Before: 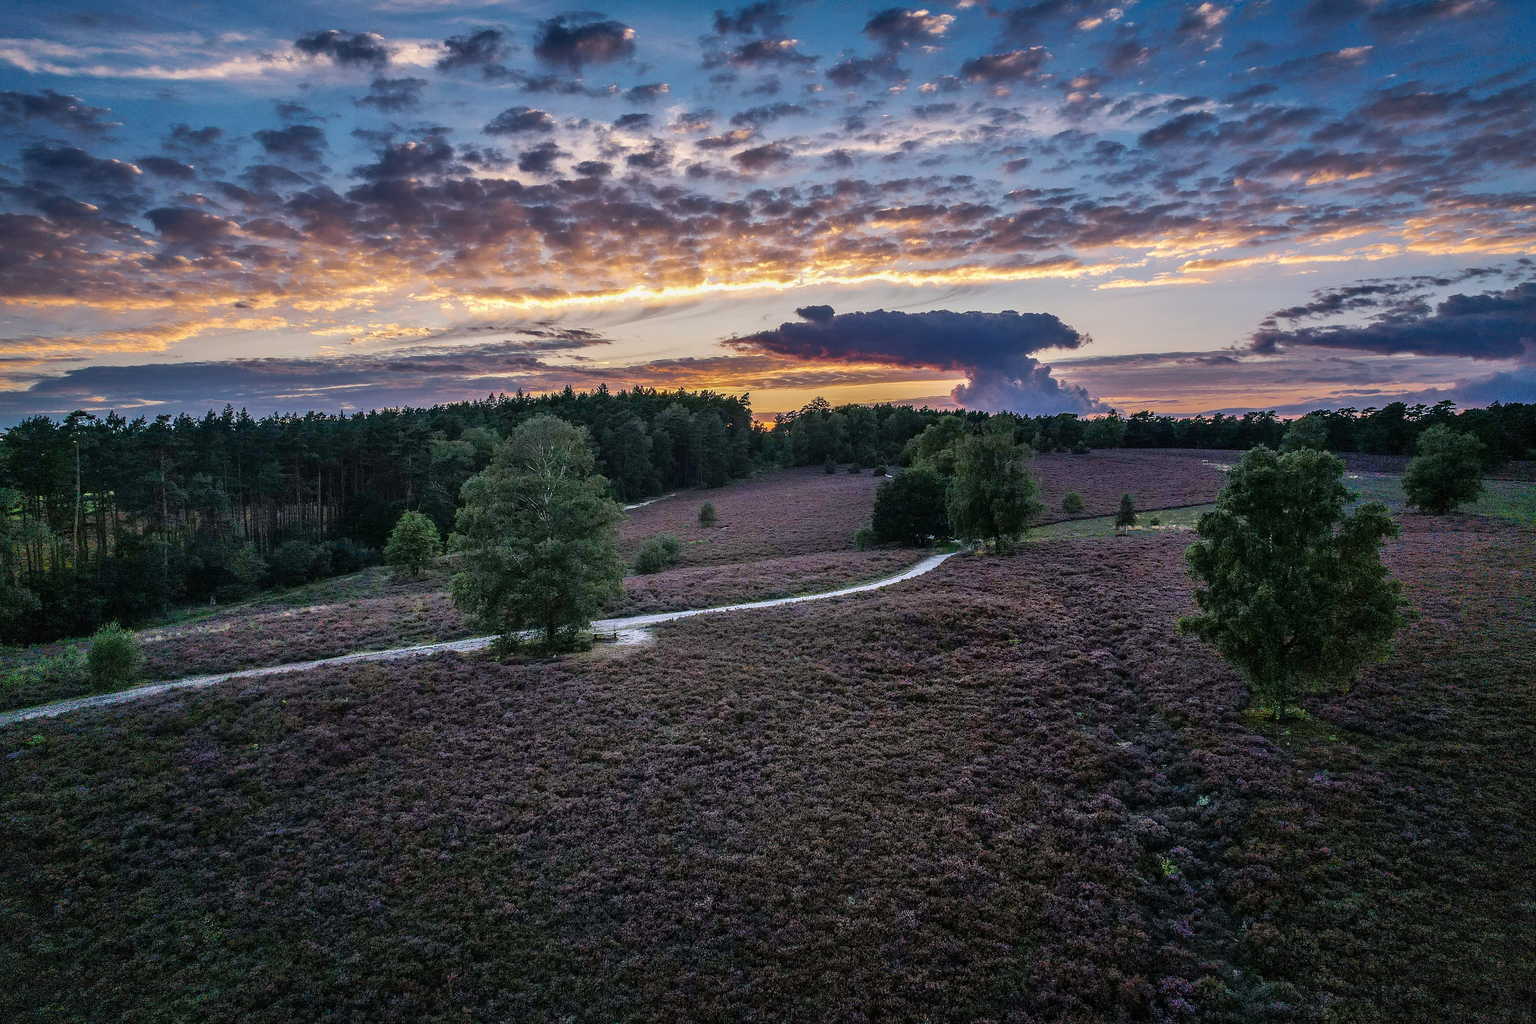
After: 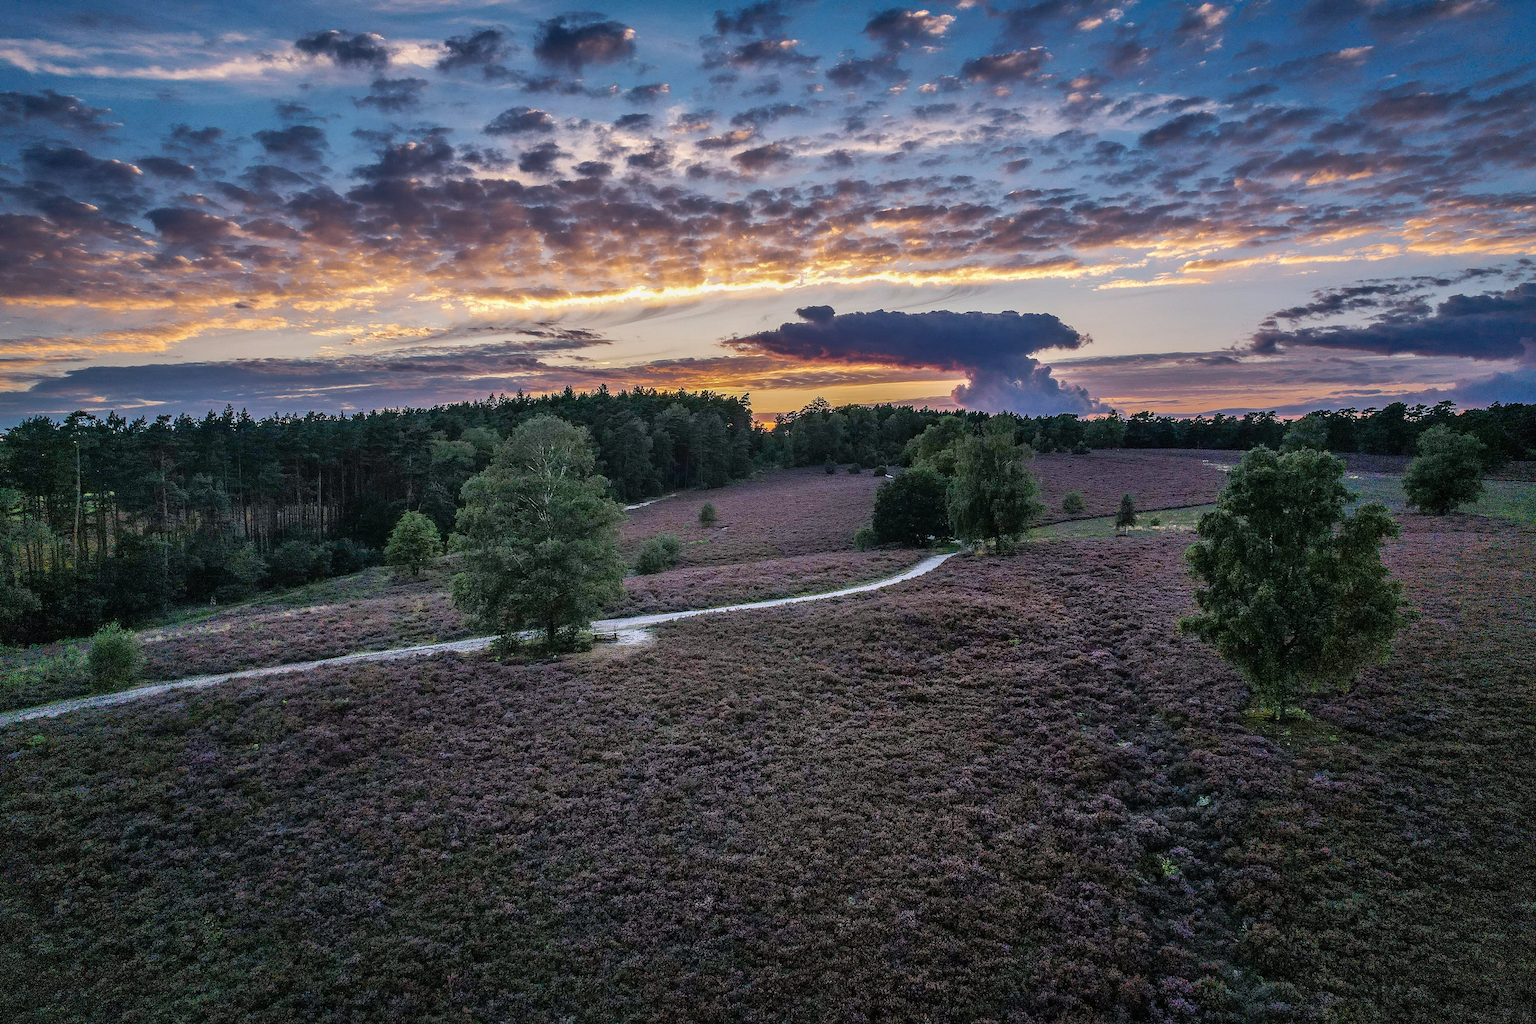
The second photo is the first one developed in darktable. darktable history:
shadows and highlights: shadows 25.04, highlights -24.73
